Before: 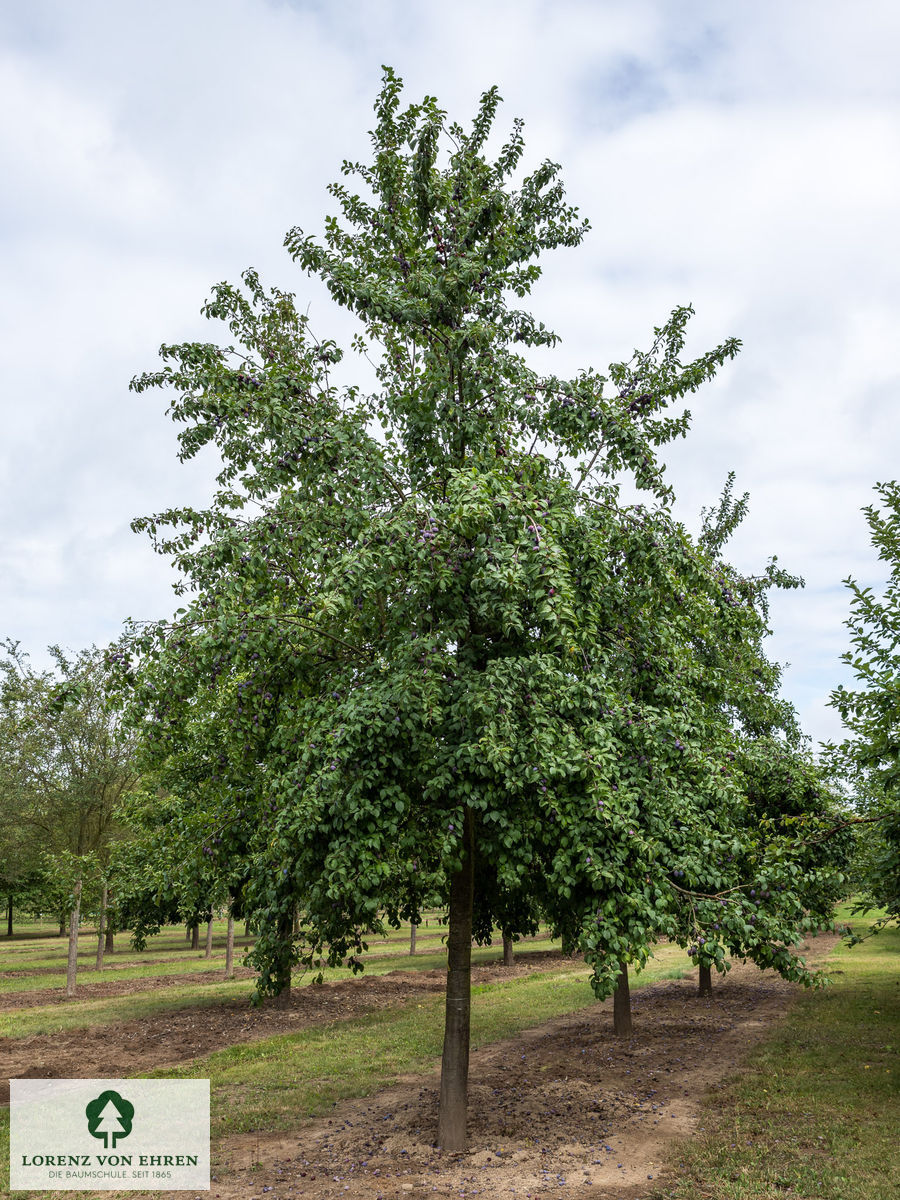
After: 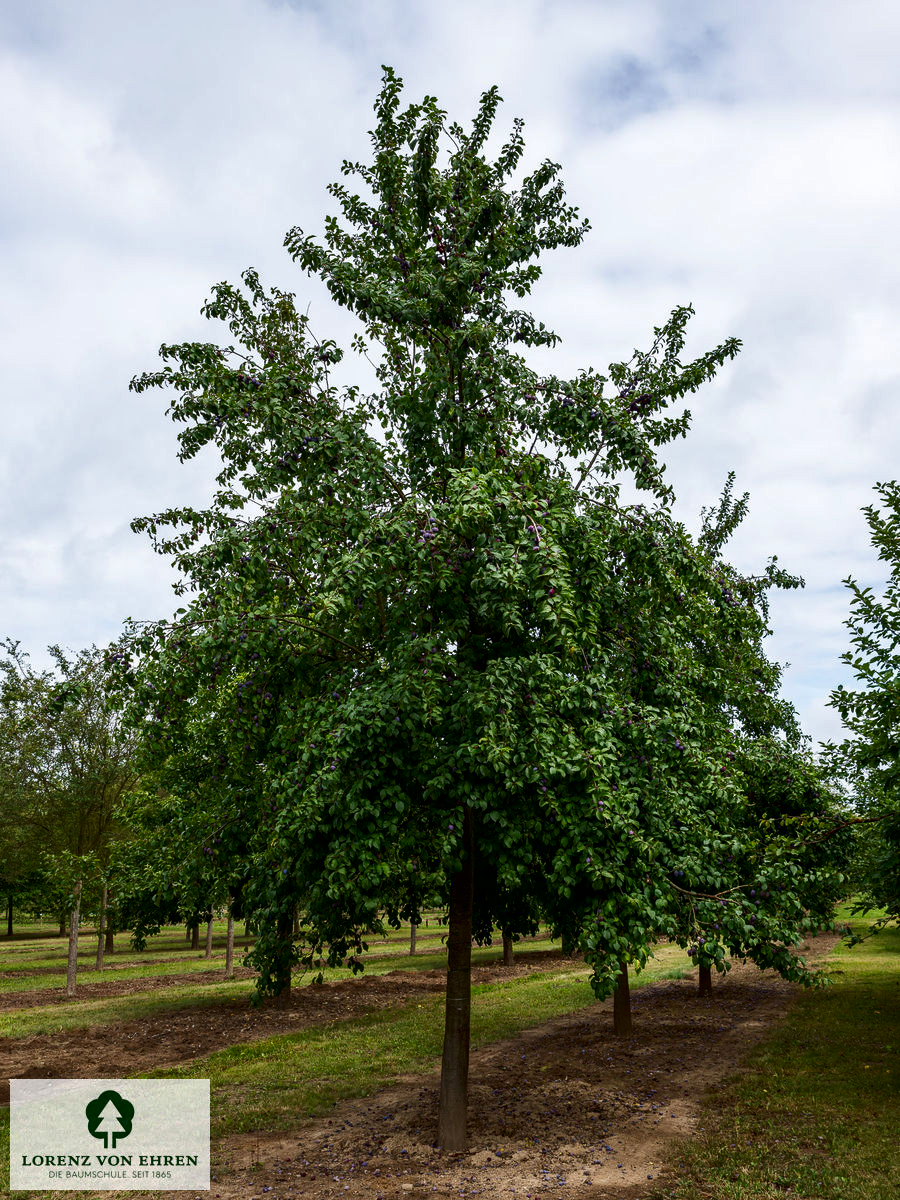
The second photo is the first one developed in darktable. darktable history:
contrast brightness saturation: contrast 0.096, brightness -0.266, saturation 0.146
